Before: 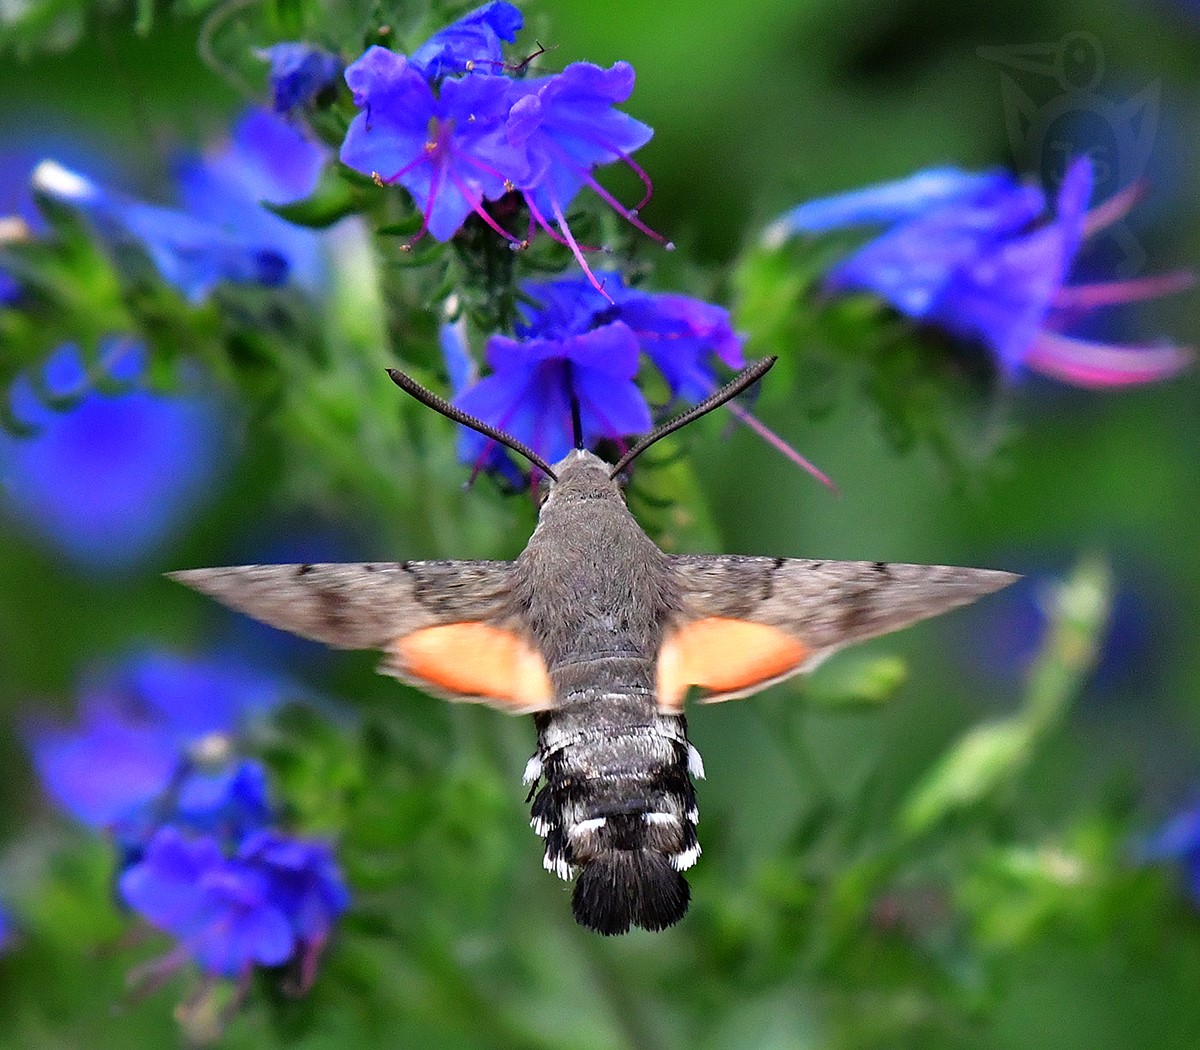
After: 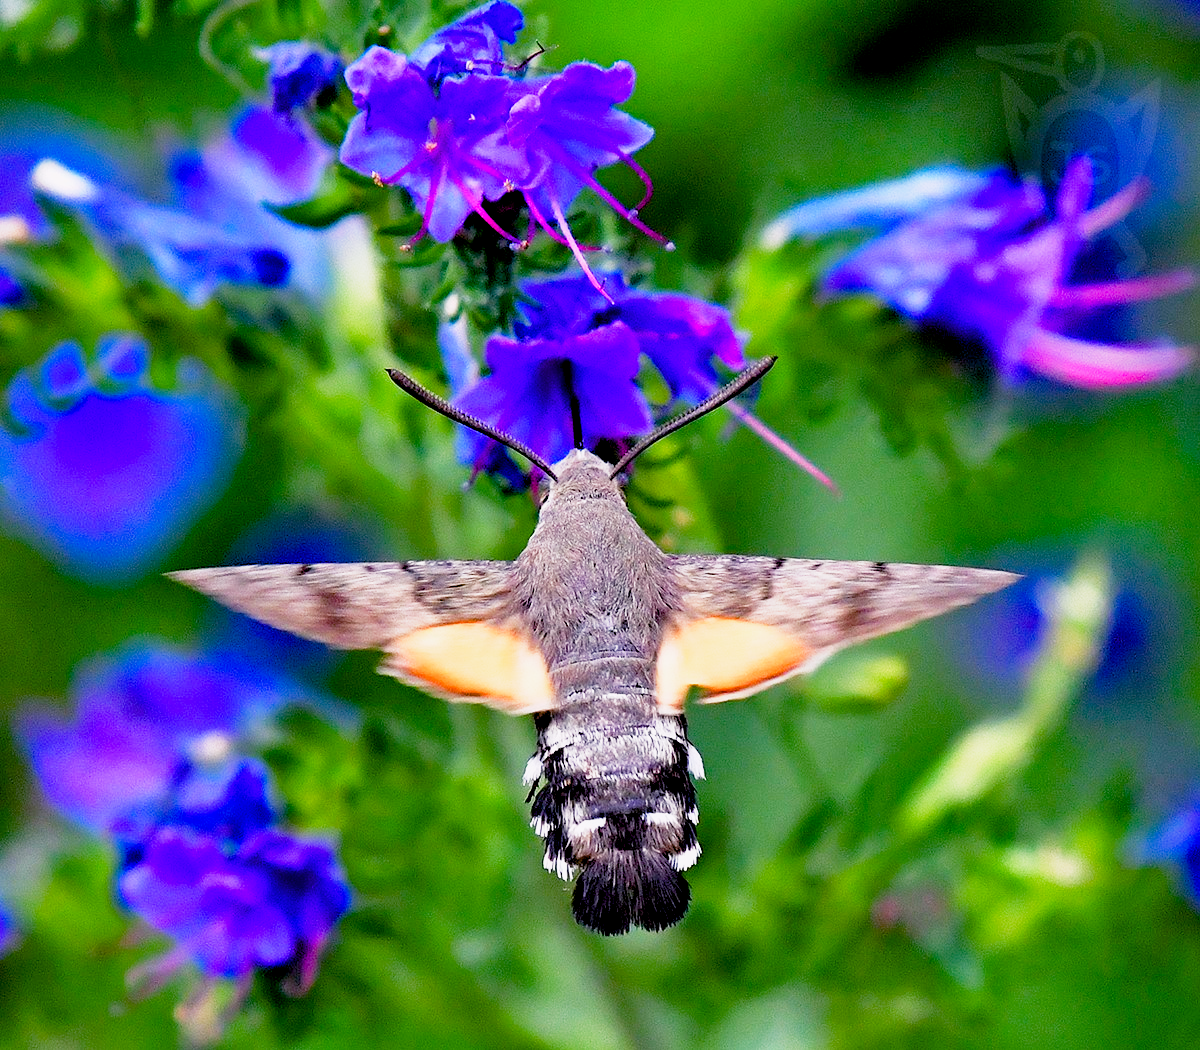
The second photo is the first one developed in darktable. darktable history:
base curve: curves: ch0 [(0, 0) (0.088, 0.125) (0.176, 0.251) (0.354, 0.501) (0.613, 0.749) (1, 0.877)], preserve colors none
color balance rgb: shadows lift › chroma 3%, shadows lift › hue 280.8°, power › hue 330°, highlights gain › chroma 3%, highlights gain › hue 75.6°, global offset › luminance -1%, perceptual saturation grading › global saturation 20%, perceptual saturation grading › highlights -25%, perceptual saturation grading › shadows 50%, global vibrance 20%
exposure: exposure 0.3 EV, compensate highlight preservation false
white balance: red 1.004, blue 1.096
